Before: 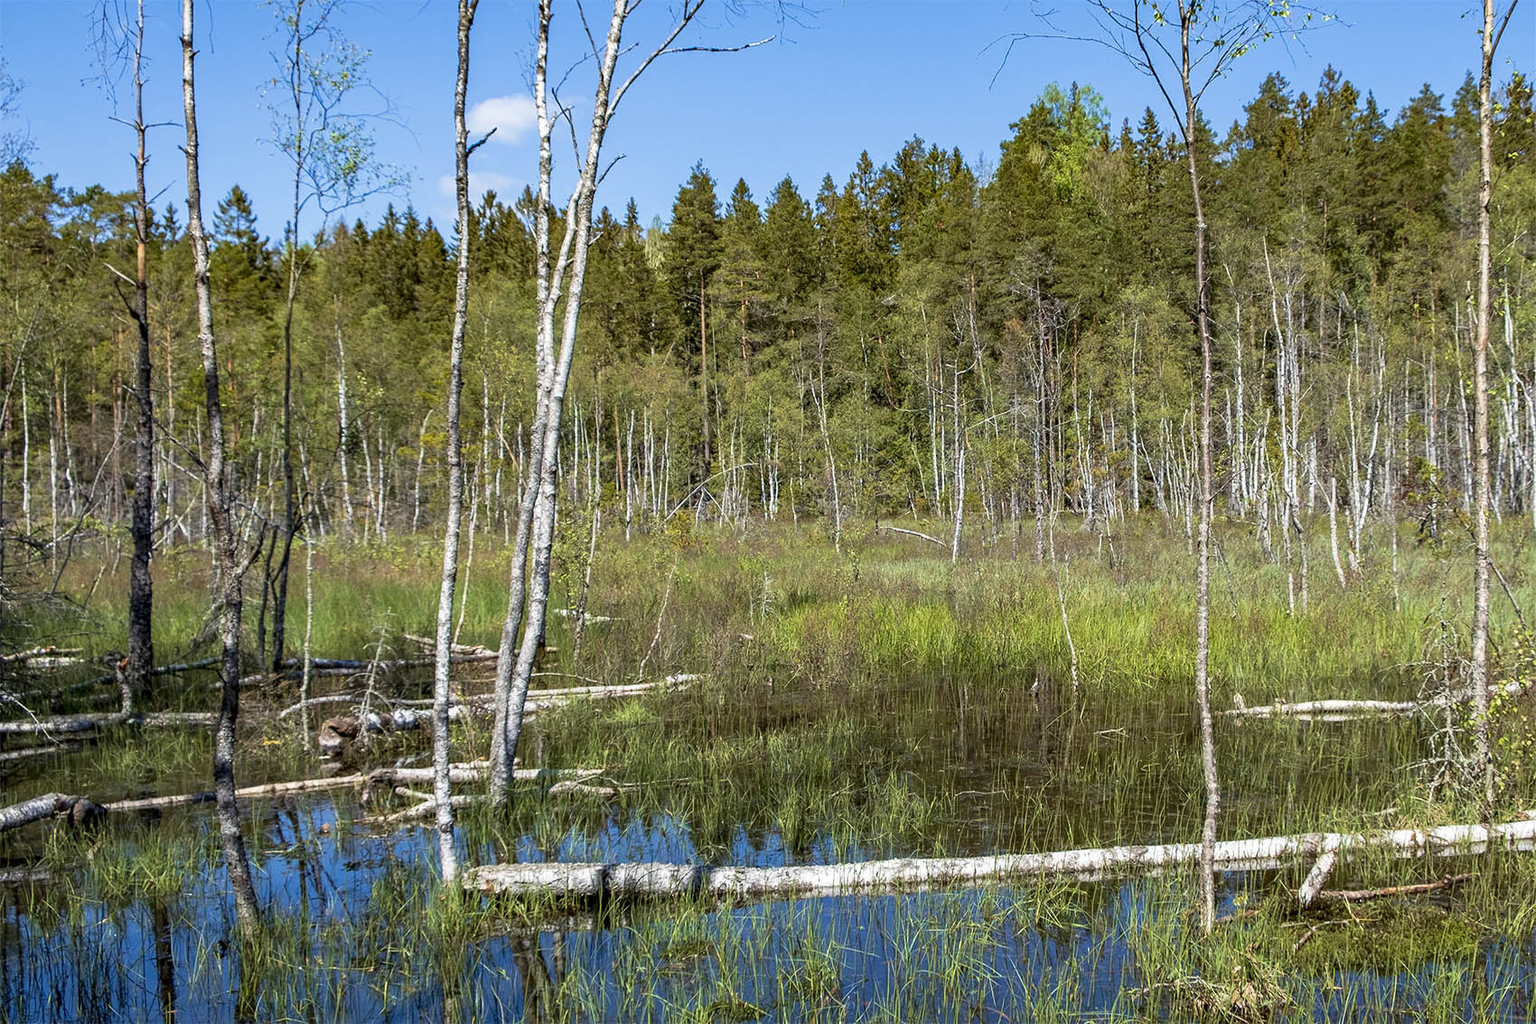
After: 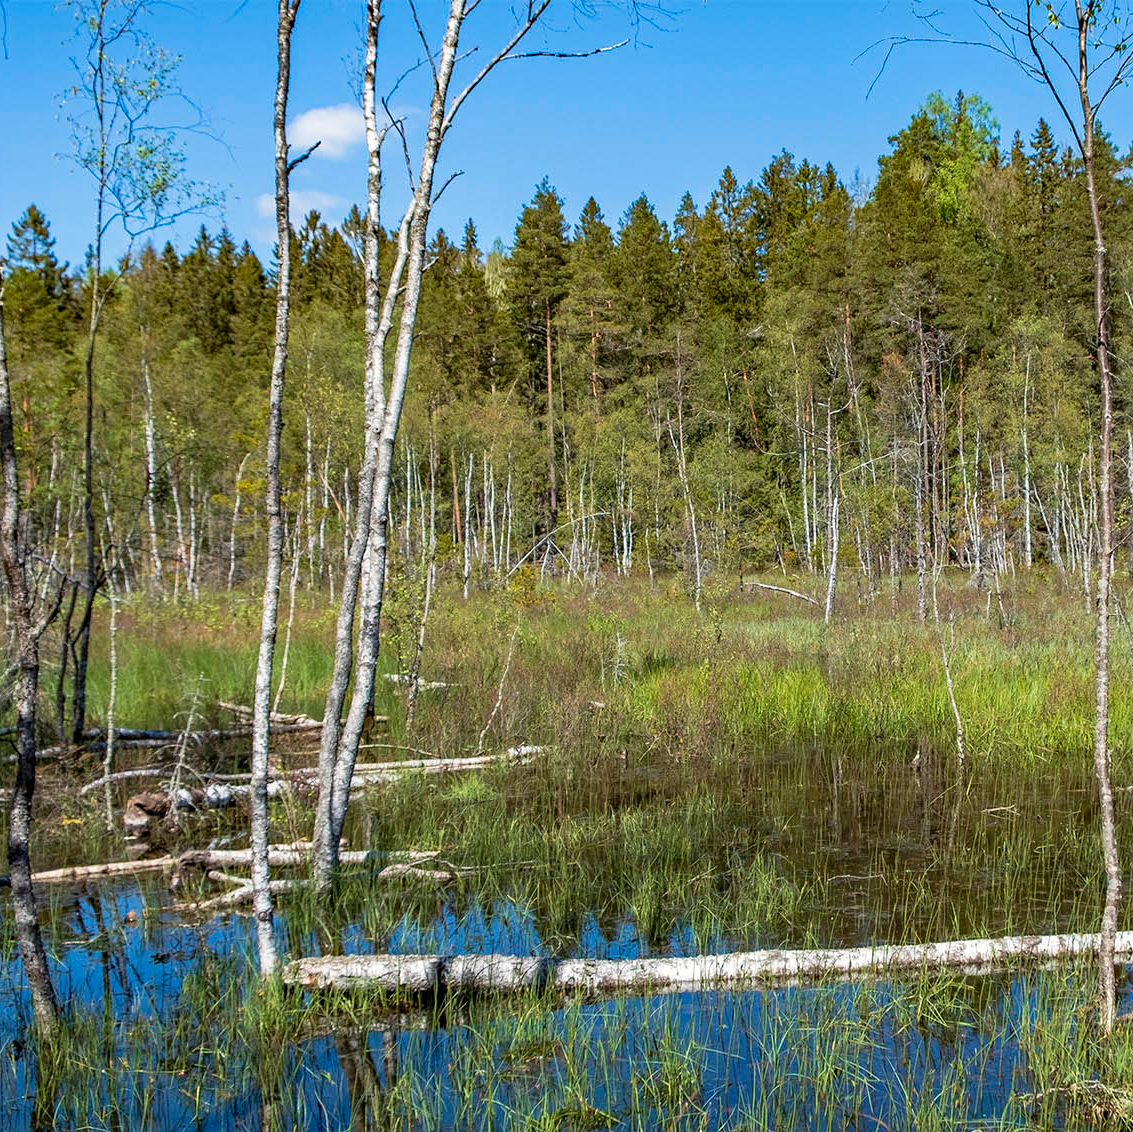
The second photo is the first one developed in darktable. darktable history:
haze removal: compatibility mode true, adaptive false
crop and rotate: left 13.537%, right 19.796%
local contrast: mode bilateral grid, contrast 100, coarseness 100, detail 91%, midtone range 0.2
